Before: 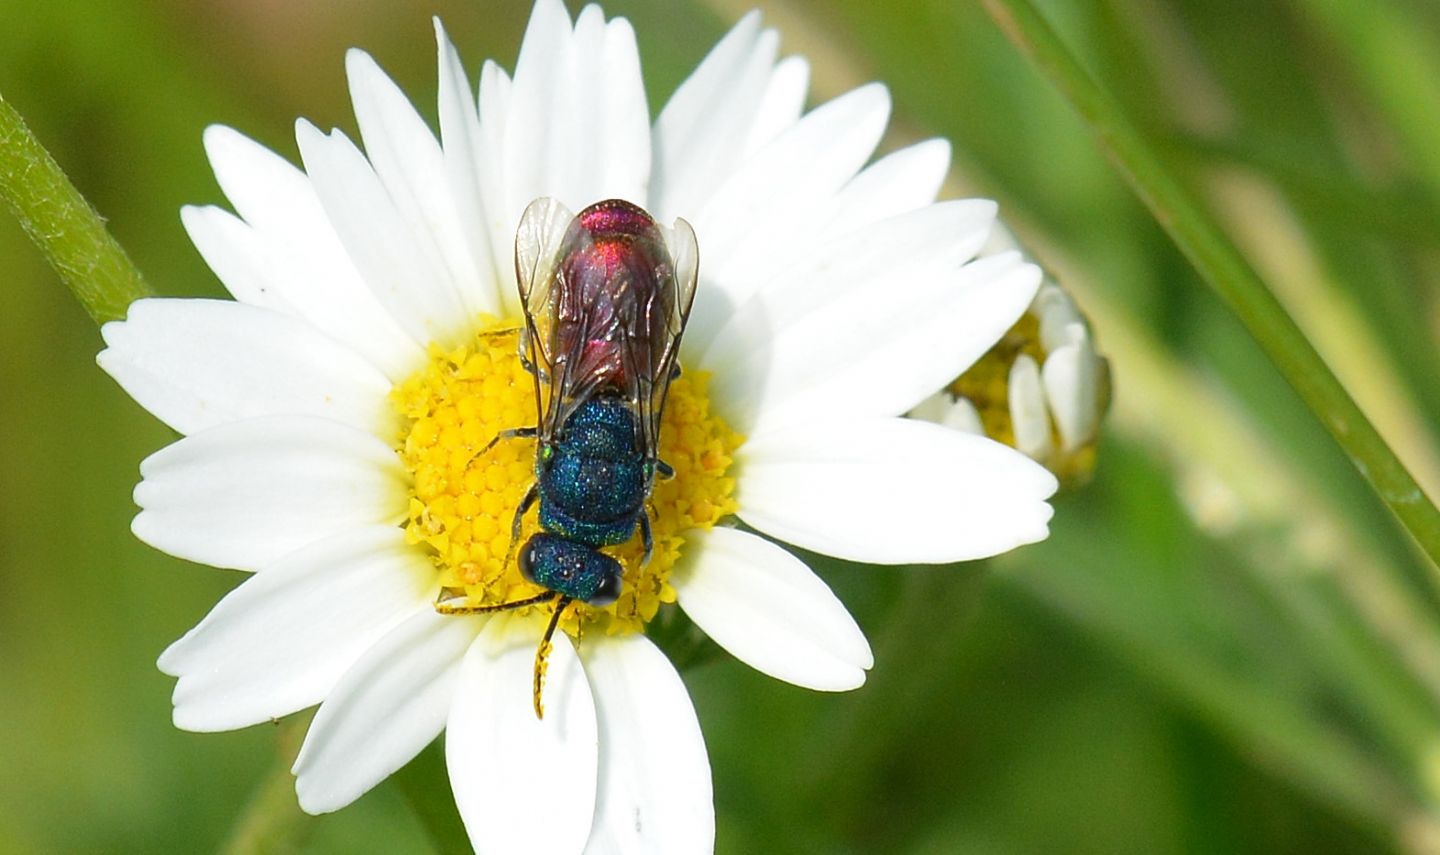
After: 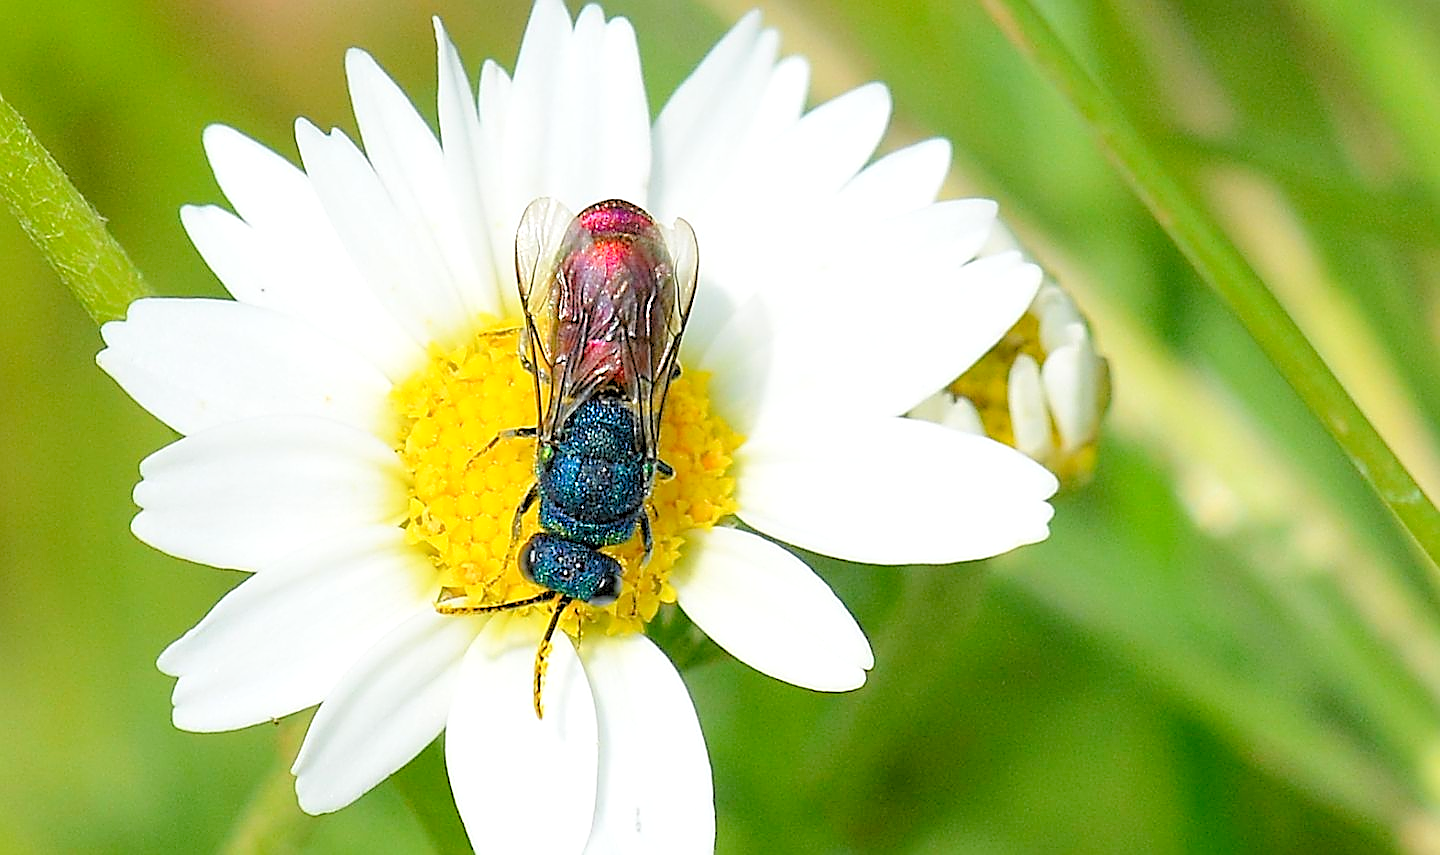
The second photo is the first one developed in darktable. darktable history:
sharpen: radius 1.642, amount 1.308
levels: levels [0.072, 0.414, 0.976]
